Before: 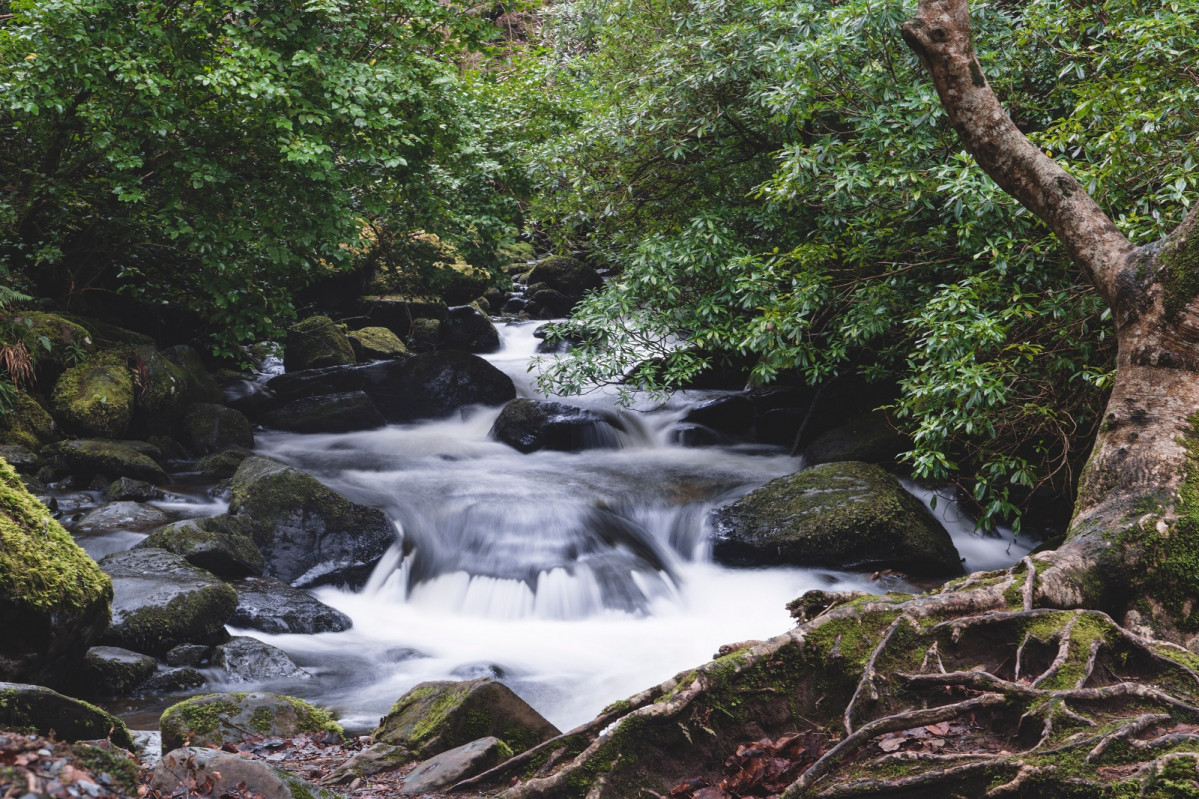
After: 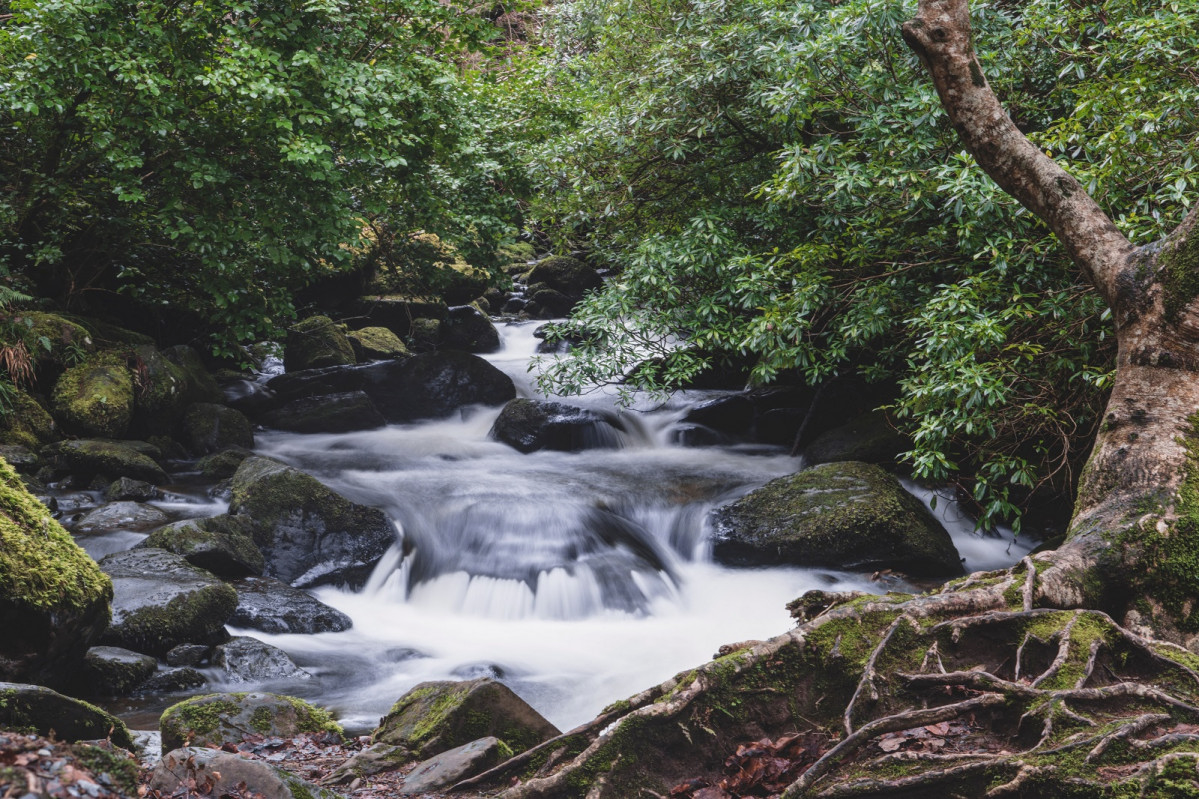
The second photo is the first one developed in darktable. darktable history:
local contrast: detail 110%
contrast brightness saturation: saturation -0.048
